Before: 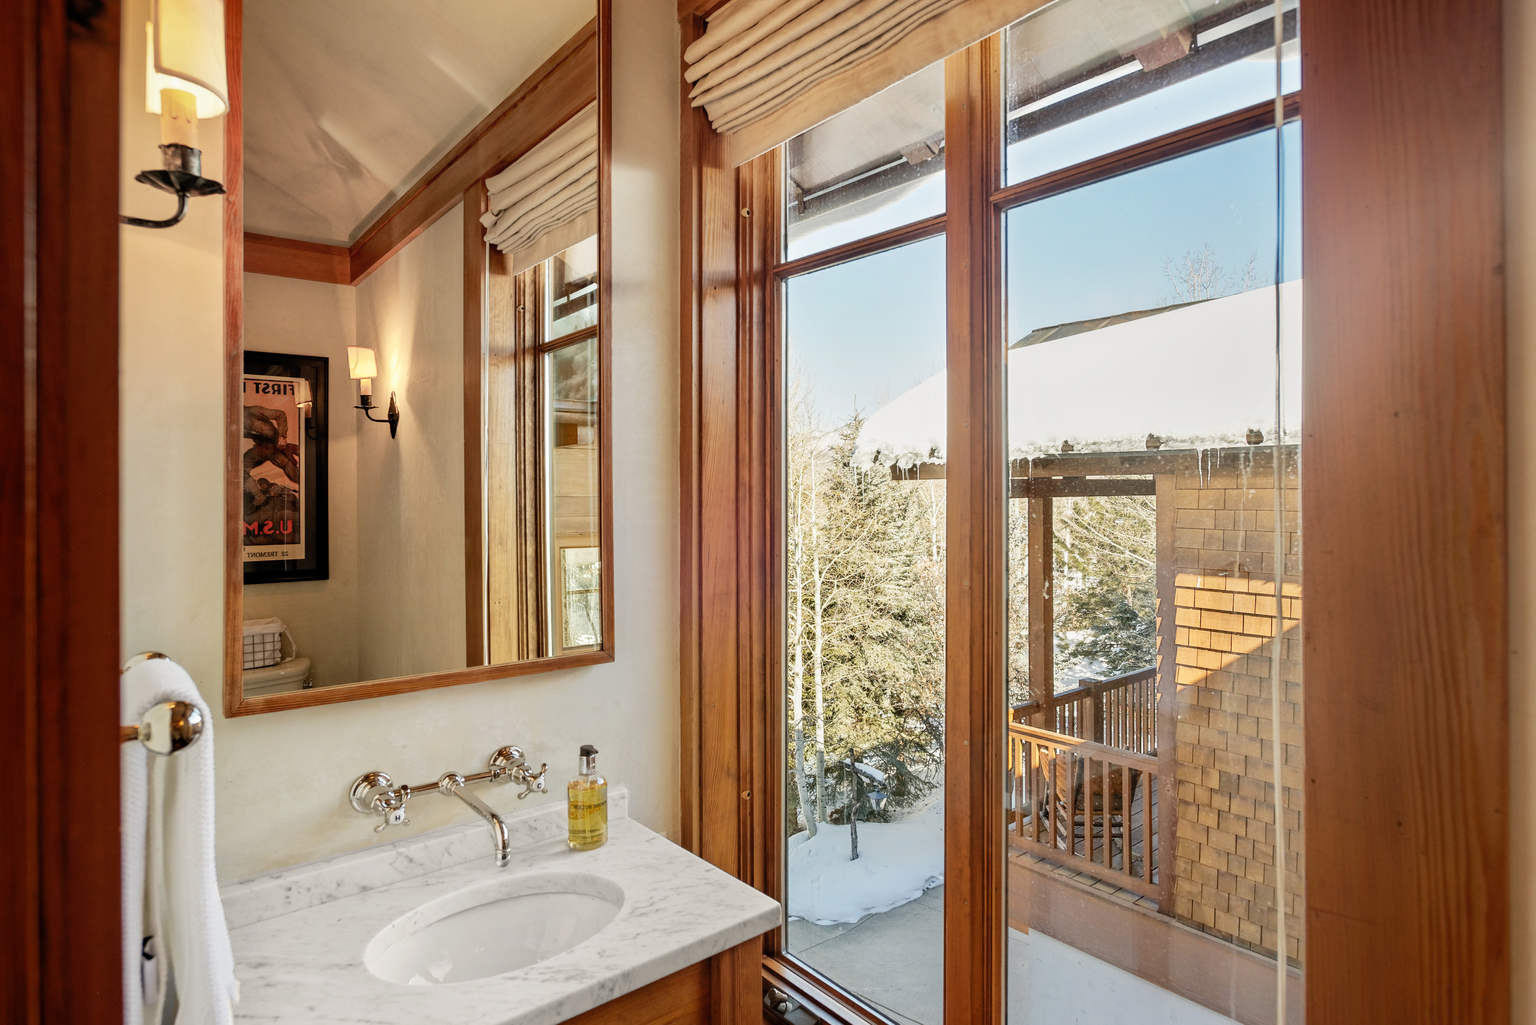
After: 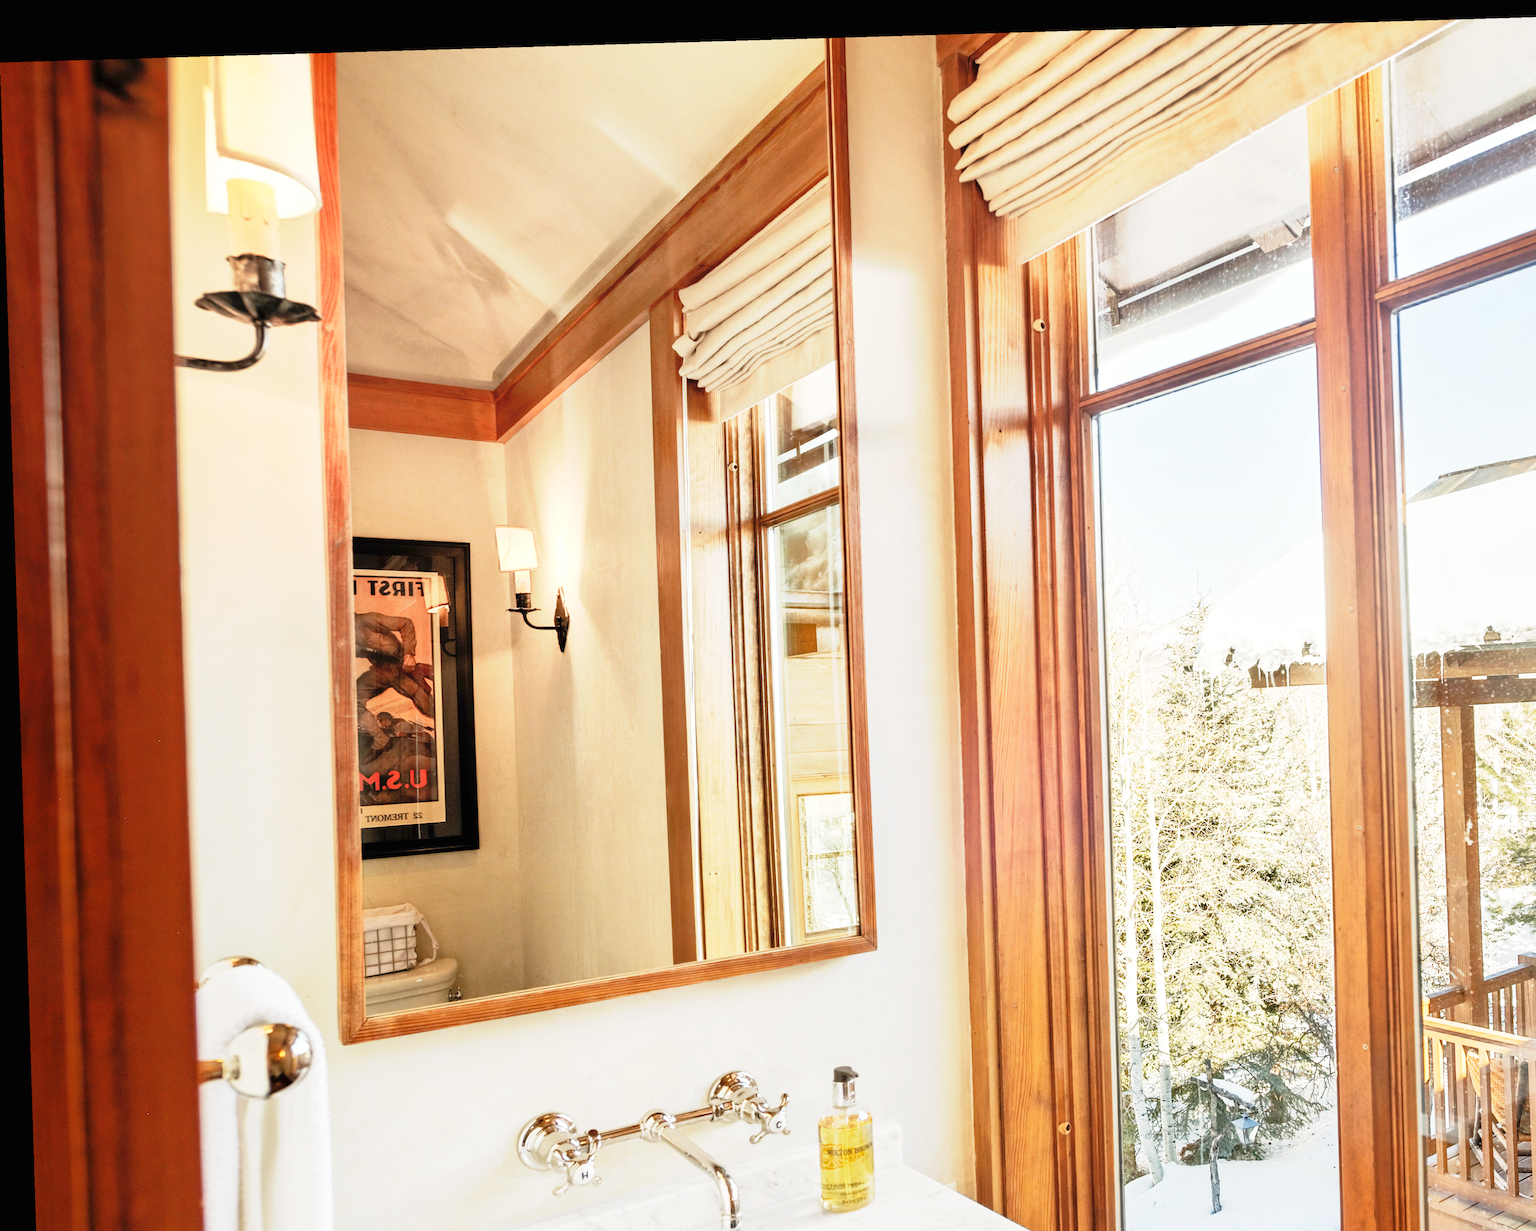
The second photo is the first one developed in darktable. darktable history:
crop: right 28.885%, bottom 16.626%
base curve: curves: ch0 [(0, 0) (0.088, 0.125) (0.176, 0.251) (0.354, 0.501) (0.613, 0.749) (1, 0.877)], preserve colors none
rgb curve: curves: ch0 [(0, 0) (0.053, 0.068) (0.122, 0.128) (1, 1)]
rotate and perspective: rotation -1.77°, lens shift (horizontal) 0.004, automatic cropping off
exposure: black level correction 0, exposure 0.9 EV, compensate highlight preservation false
